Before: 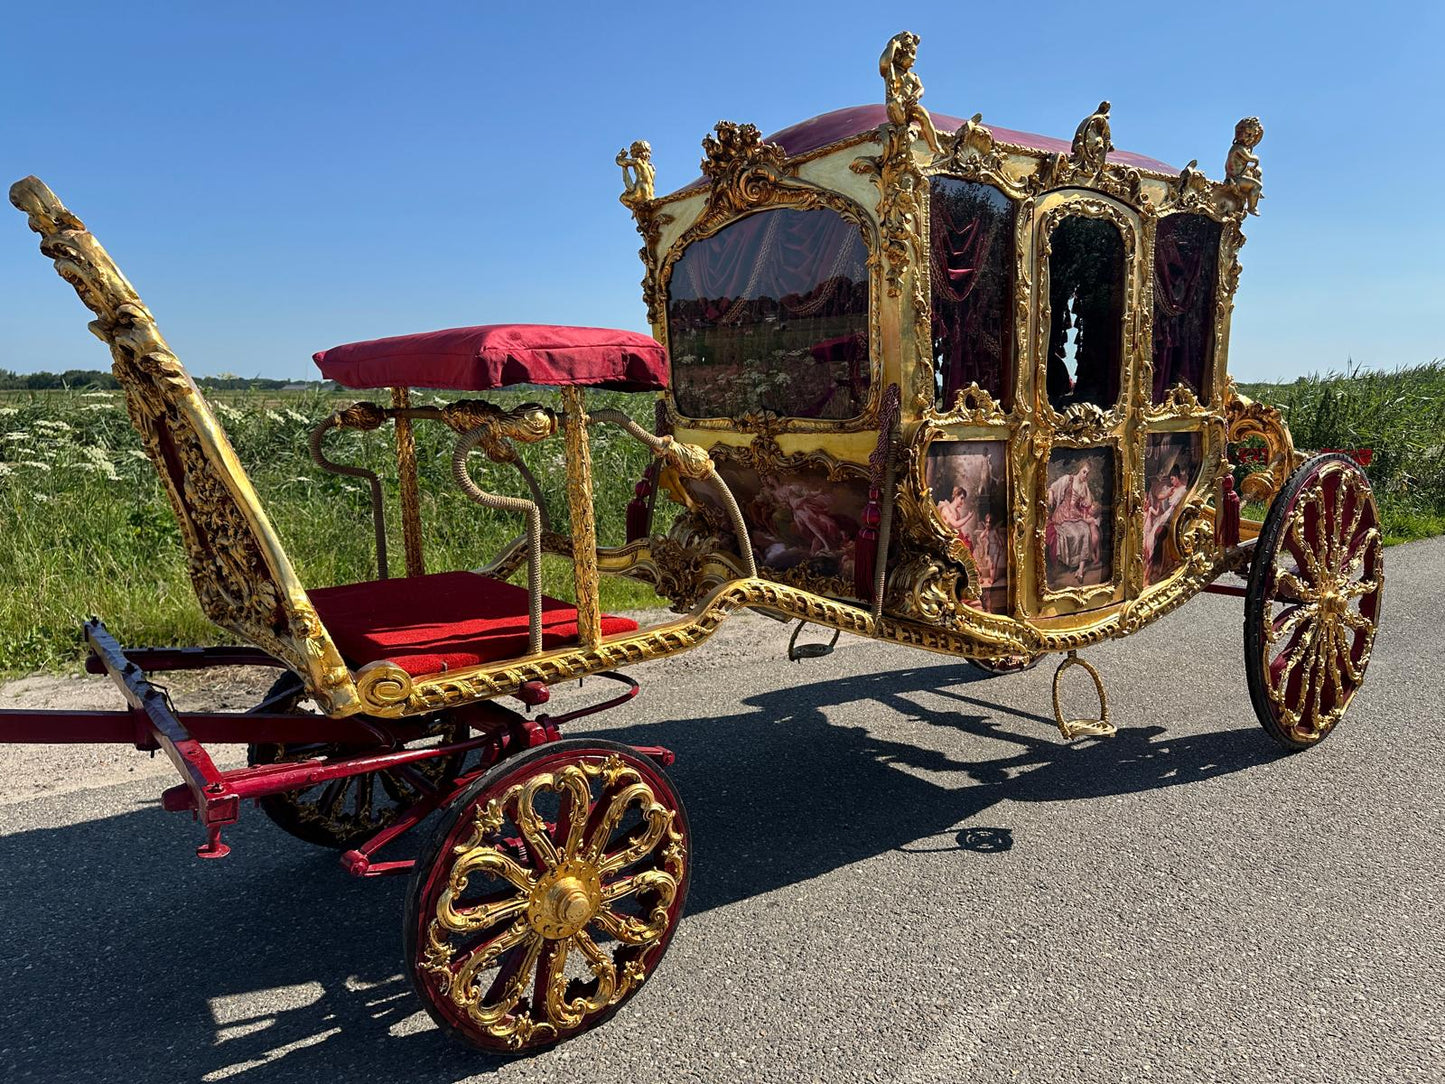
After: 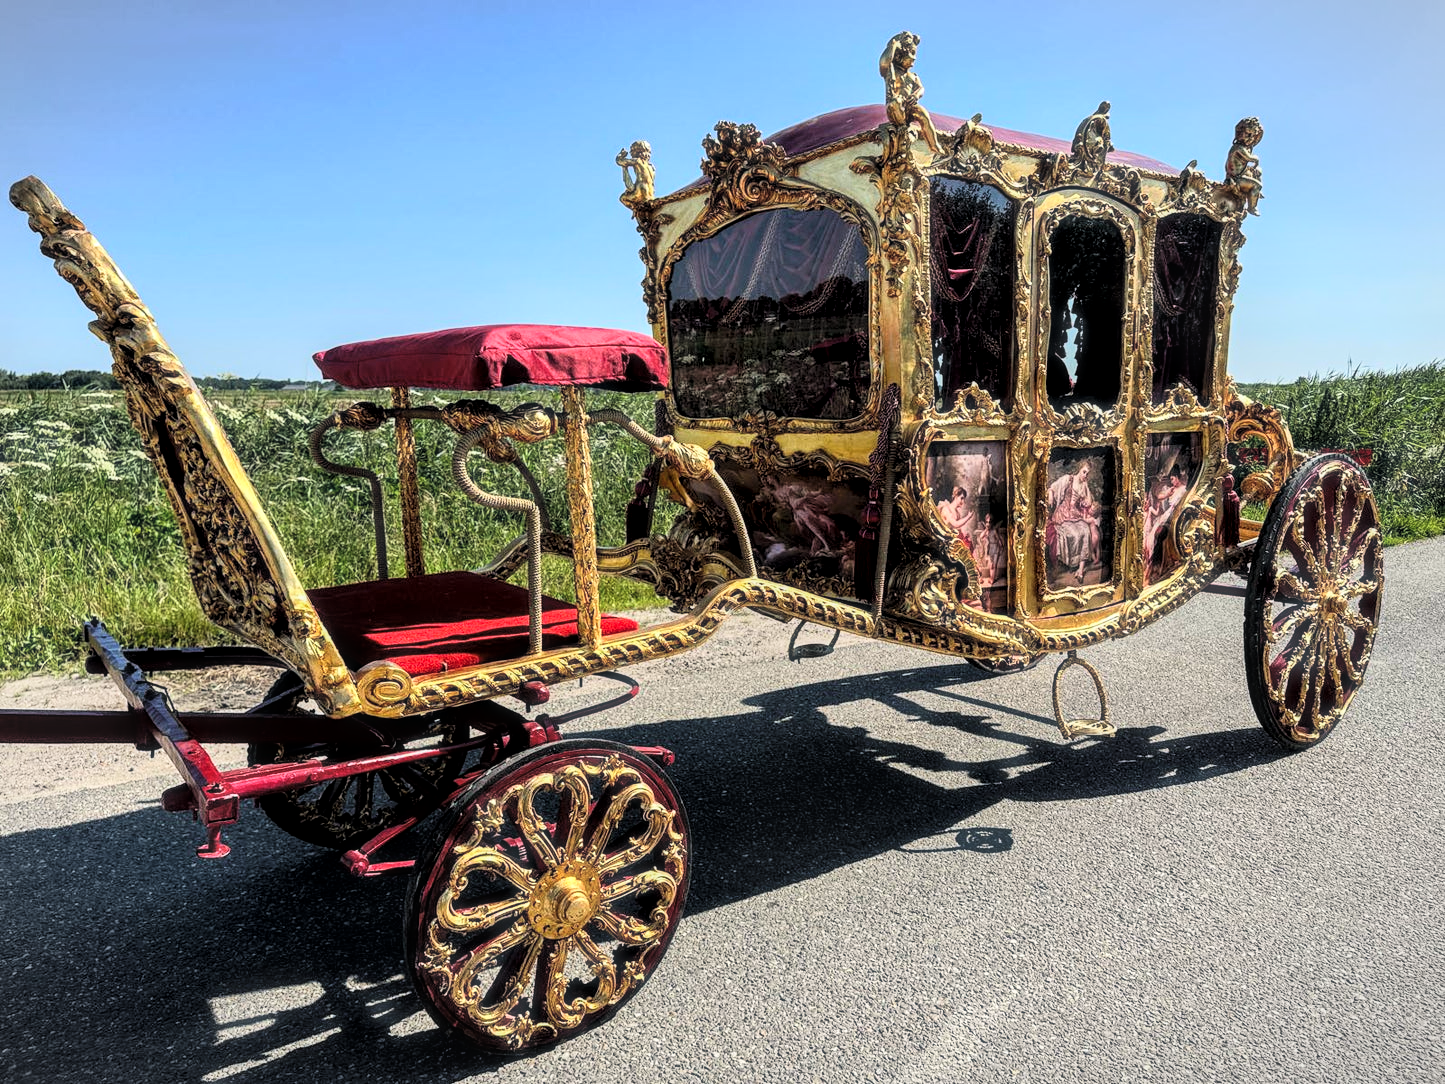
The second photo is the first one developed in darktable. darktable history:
haze removal: strength -0.1, adaptive false
vignetting: fall-off start 100%, brightness -0.282, width/height ratio 1.31
local contrast: detail 130%
tone curve: curves: ch0 [(0, 0) (0.082, 0.02) (0.129, 0.078) (0.275, 0.301) (0.67, 0.809) (1, 1)], color space Lab, linked channels, preserve colors none
